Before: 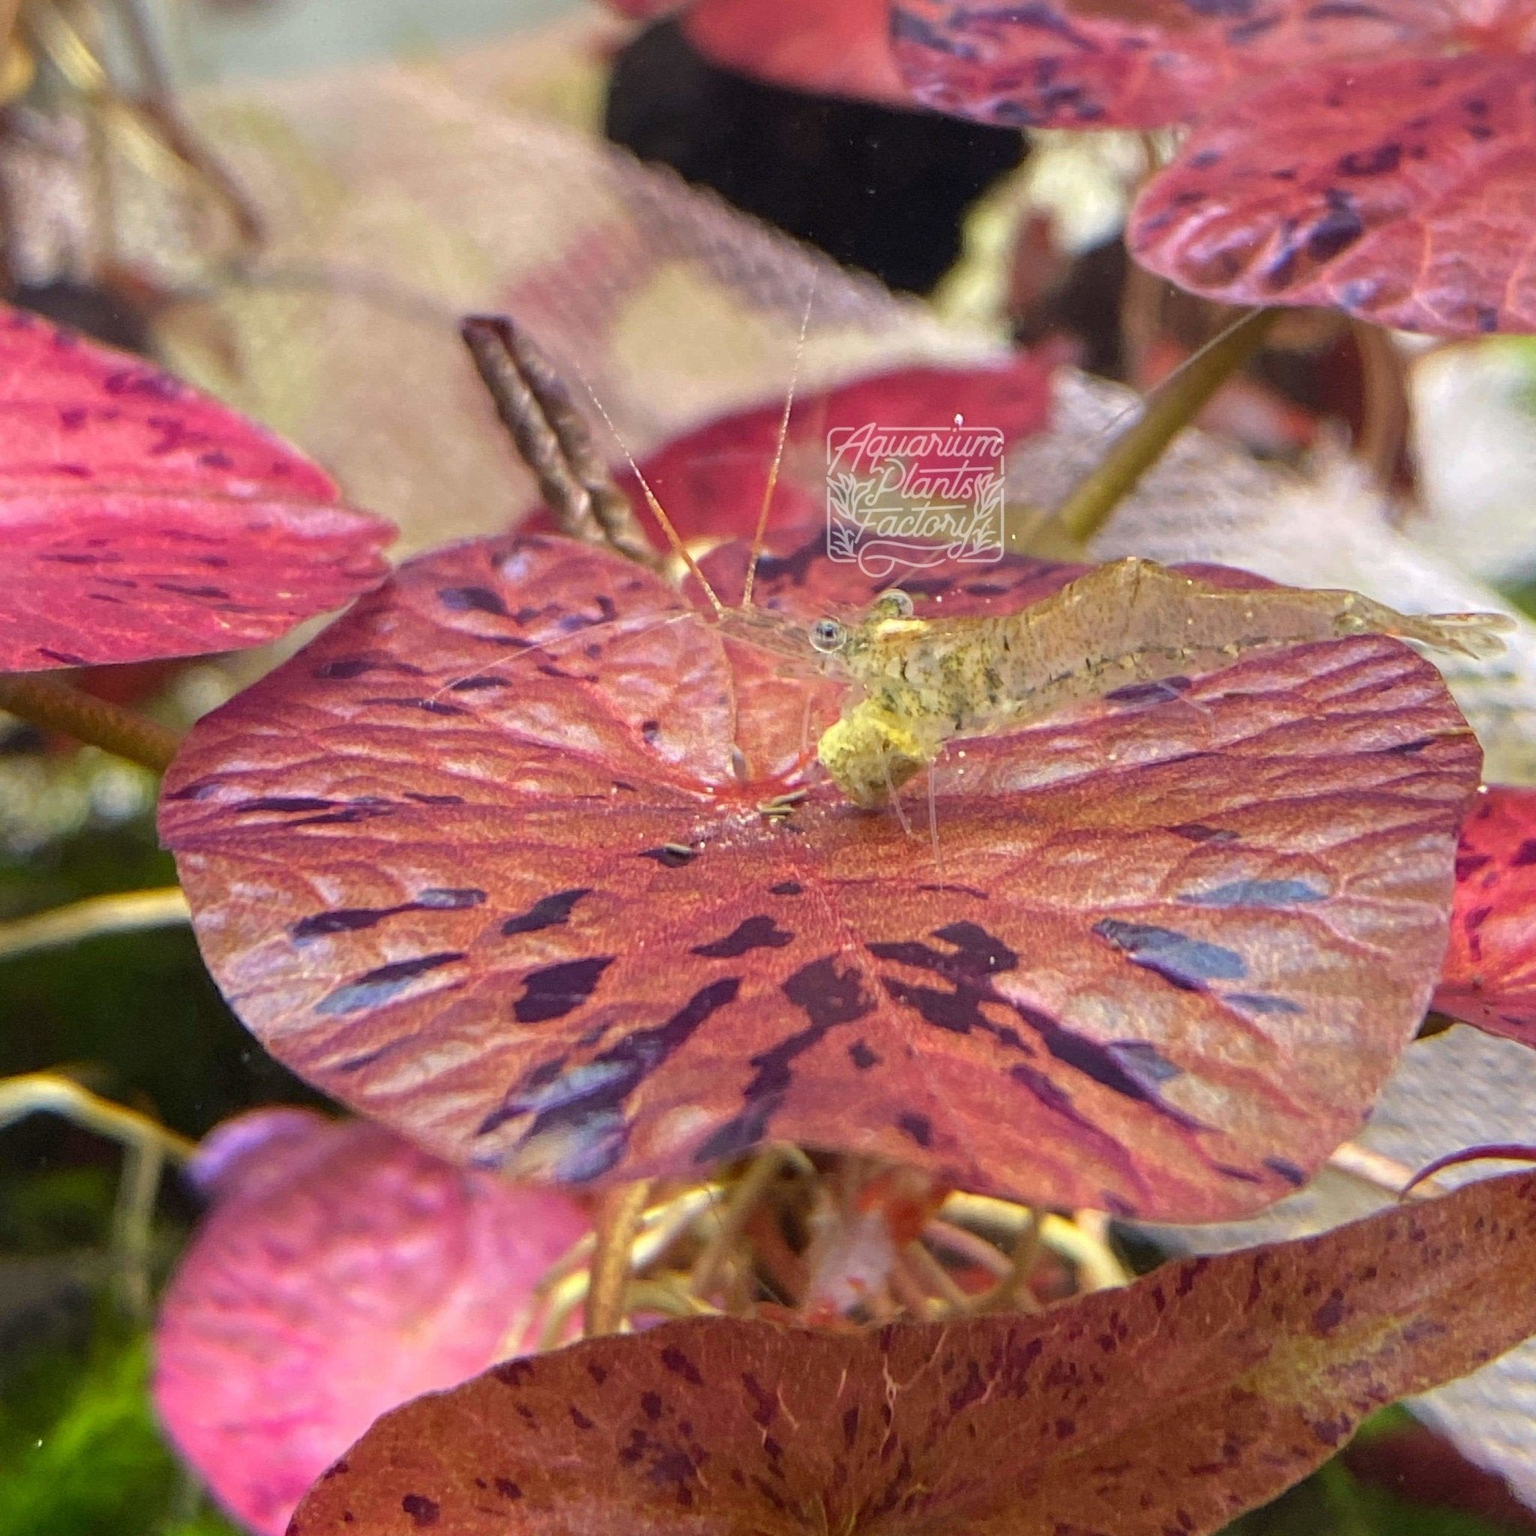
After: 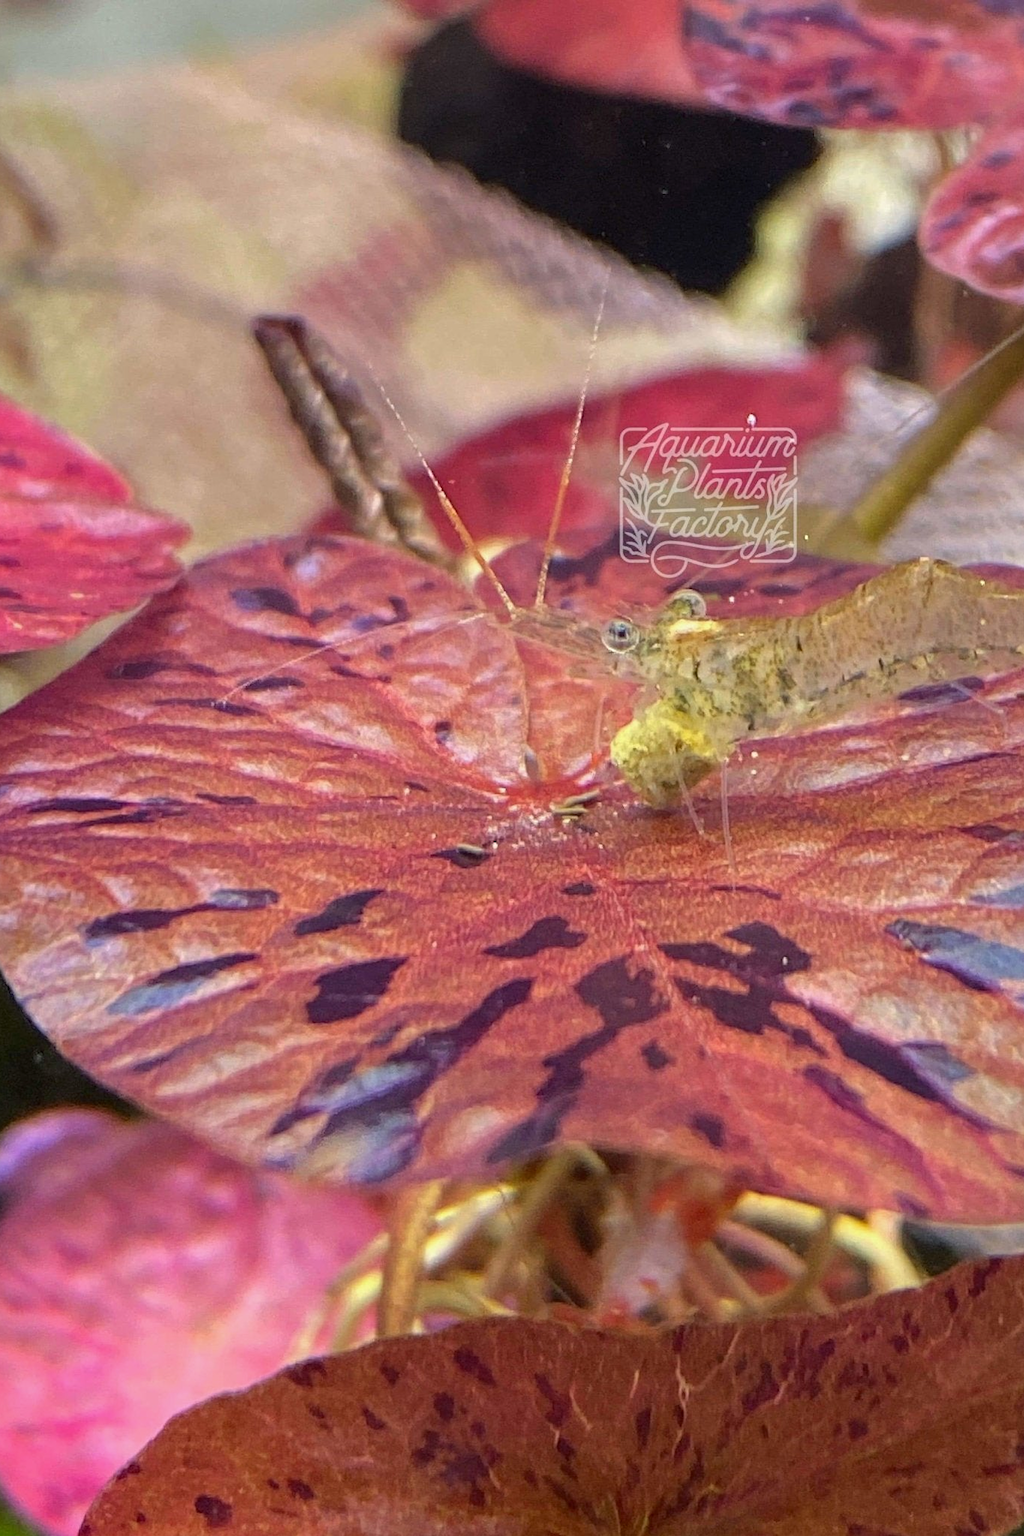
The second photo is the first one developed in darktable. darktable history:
crop and rotate: left 13.537%, right 19.796%
base curve: preserve colors none
shadows and highlights: shadows -20, white point adjustment -2, highlights -35
sharpen: amount 0.2
